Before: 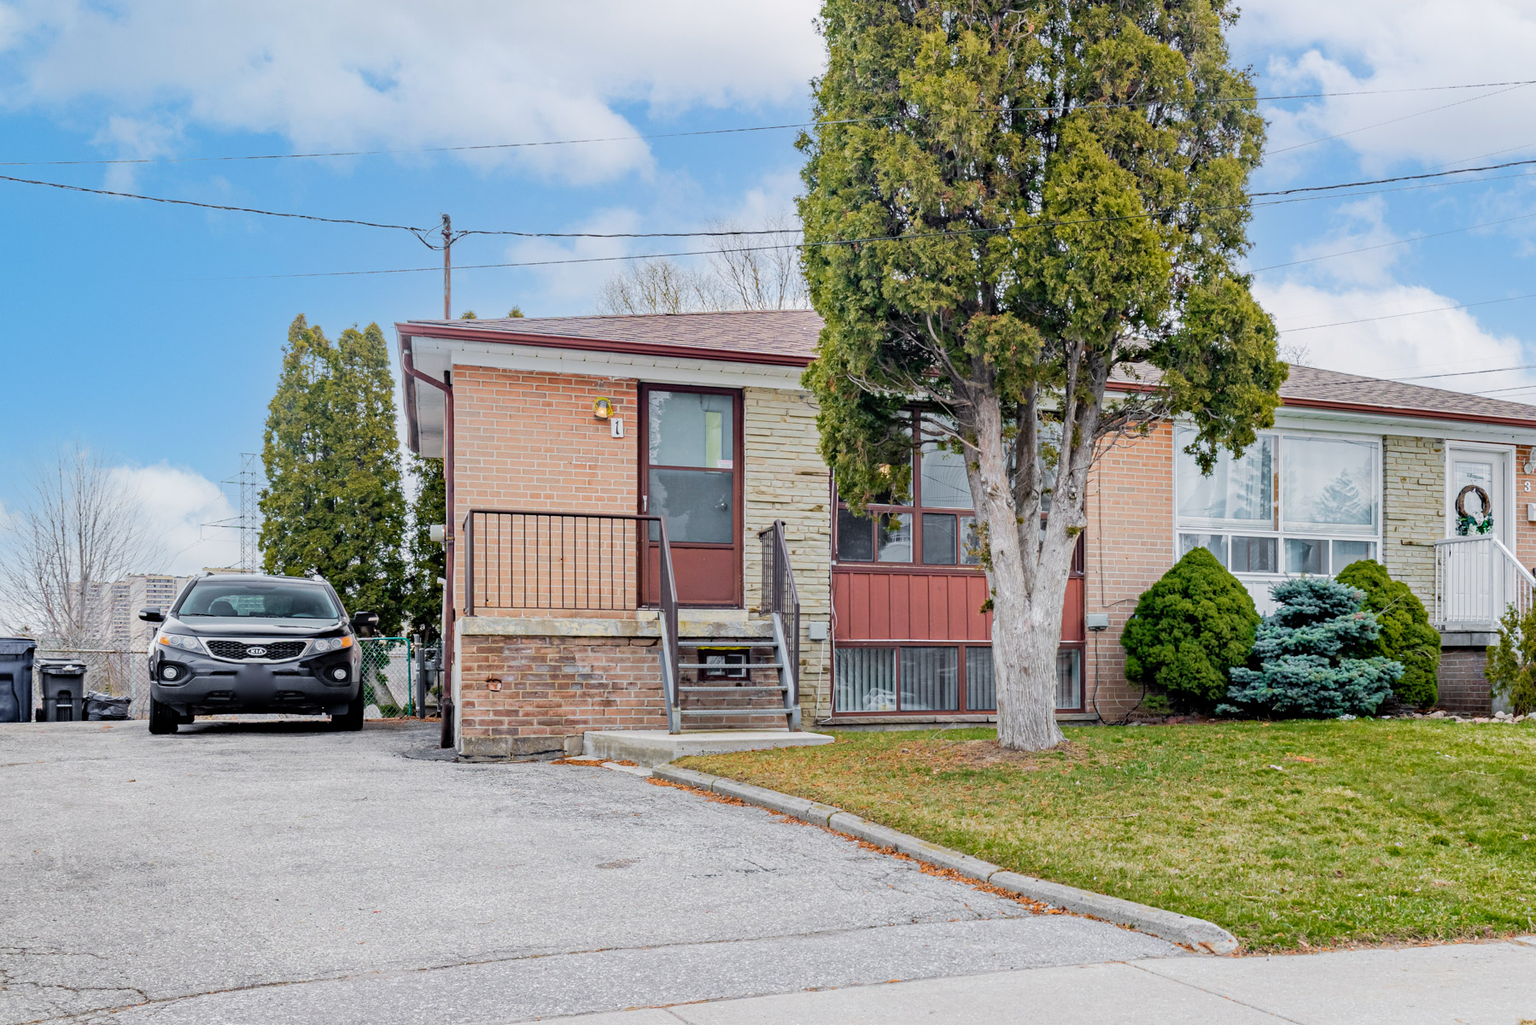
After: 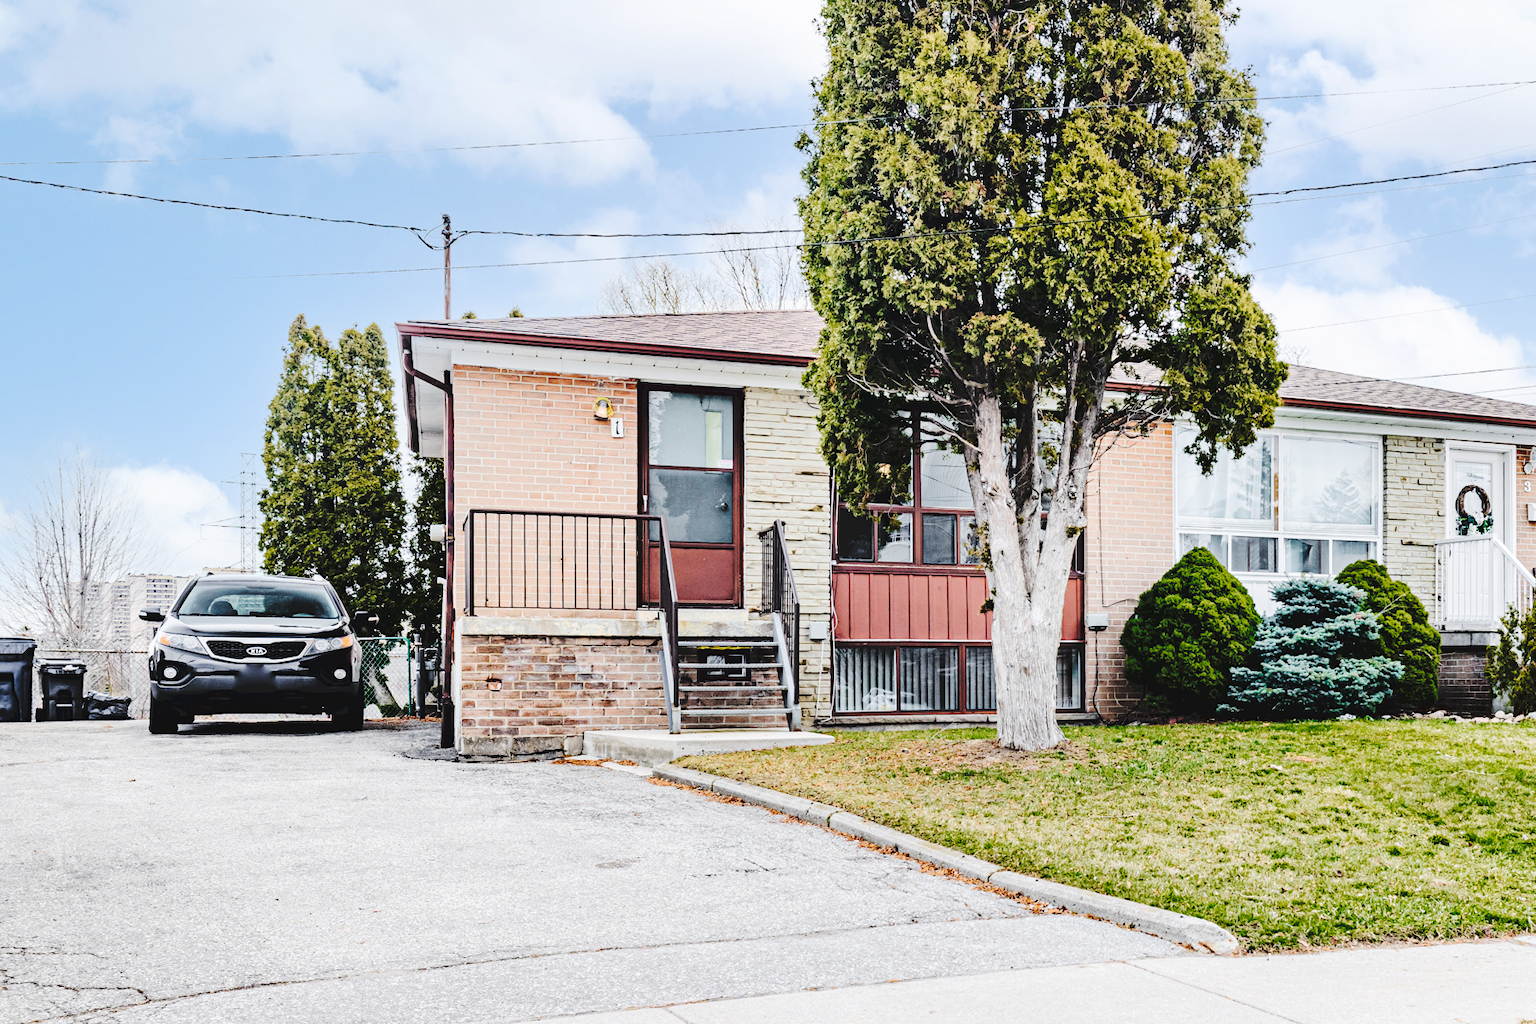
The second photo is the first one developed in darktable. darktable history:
tone curve: curves: ch0 [(0, 0) (0.003, 0.096) (0.011, 0.097) (0.025, 0.096) (0.044, 0.099) (0.069, 0.109) (0.1, 0.129) (0.136, 0.149) (0.177, 0.176) (0.224, 0.22) (0.277, 0.288) (0.335, 0.385) (0.399, 0.49) (0.468, 0.581) (0.543, 0.661) (0.623, 0.729) (0.709, 0.79) (0.801, 0.849) (0.898, 0.912) (1, 1)], preserve colors none
shadows and highlights: shadows 76.44, highlights -24.71, shadows color adjustment 99.13%, highlights color adjustment 0.003%, soften with gaussian
filmic rgb: black relative exposure -3.75 EV, white relative exposure 2.4 EV, dynamic range scaling -49.28%, hardness 3.46, latitude 30.84%, contrast 1.805
